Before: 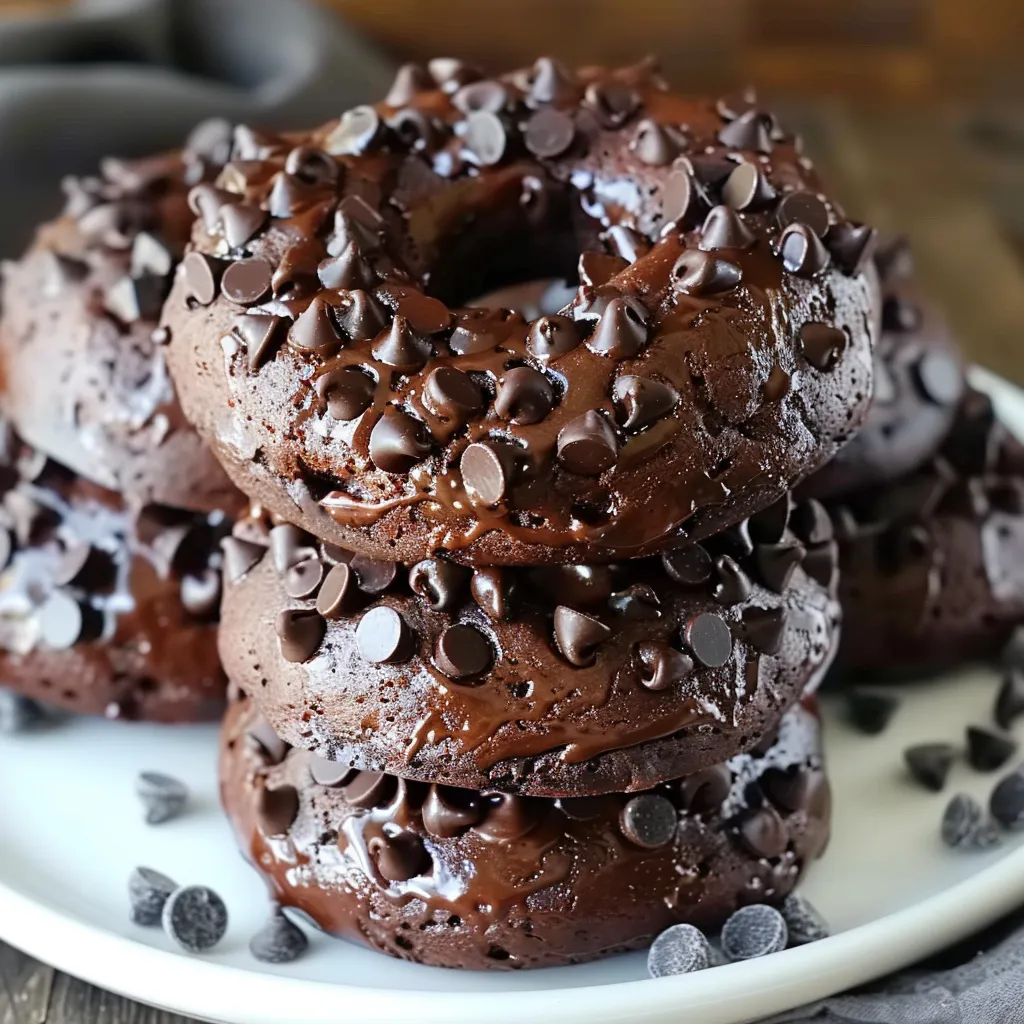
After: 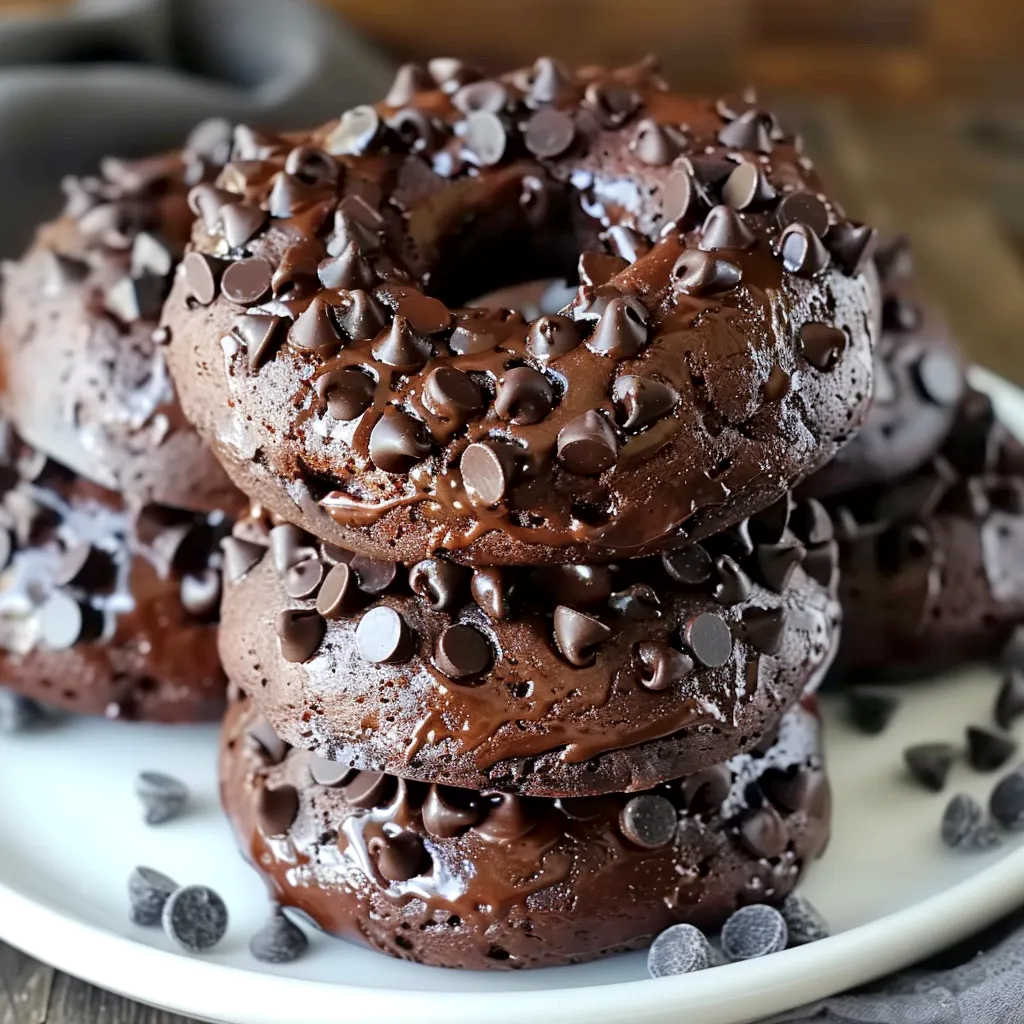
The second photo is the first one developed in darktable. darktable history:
shadows and highlights: shadows 25, highlights -25
local contrast: mode bilateral grid, contrast 20, coarseness 50, detail 132%, midtone range 0.2
